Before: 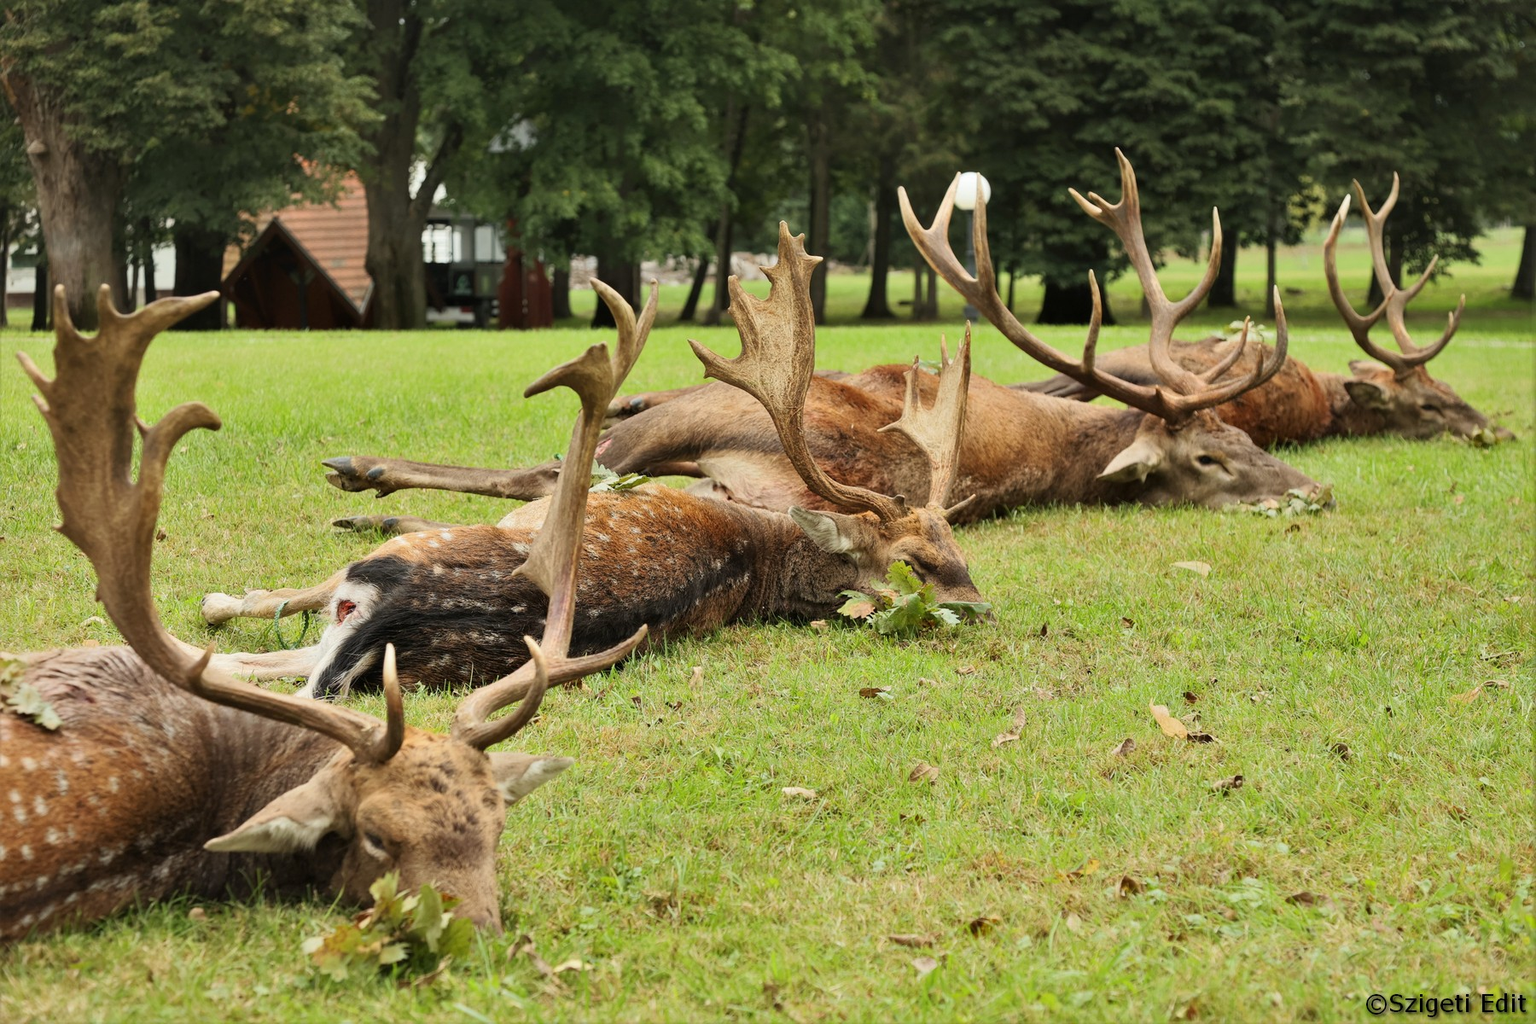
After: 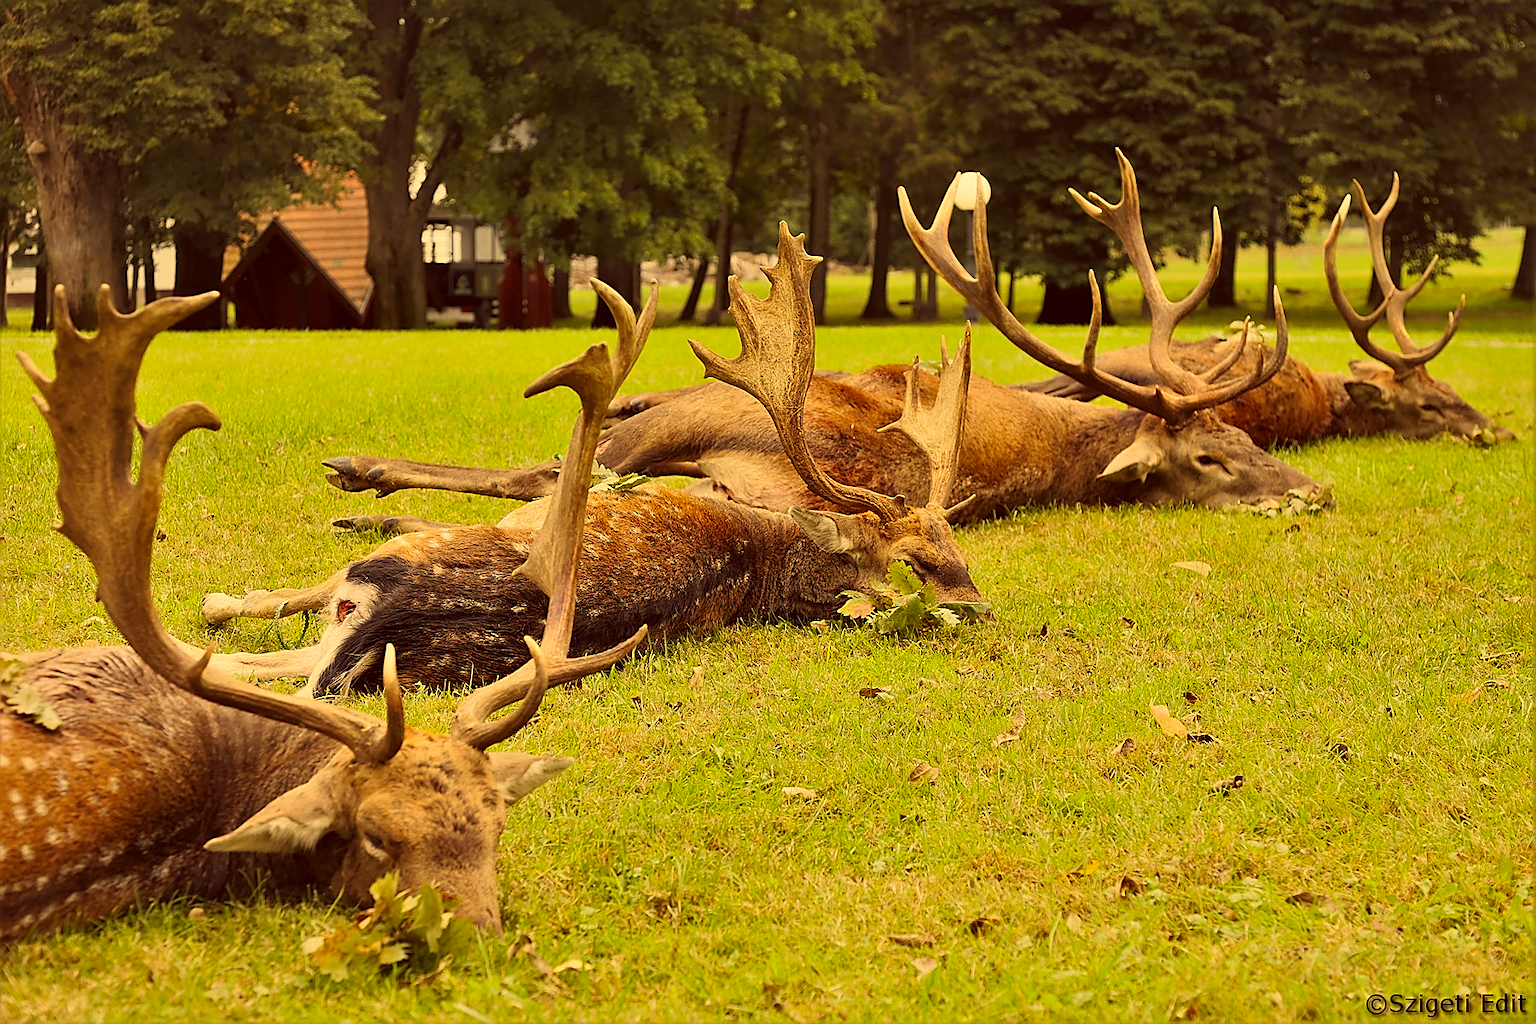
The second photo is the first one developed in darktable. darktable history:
color correction: highlights a* 10.09, highlights b* 38.81, shadows a* 14.62, shadows b* 3.4
sharpen: radius 1.369, amount 1.255, threshold 0.655
